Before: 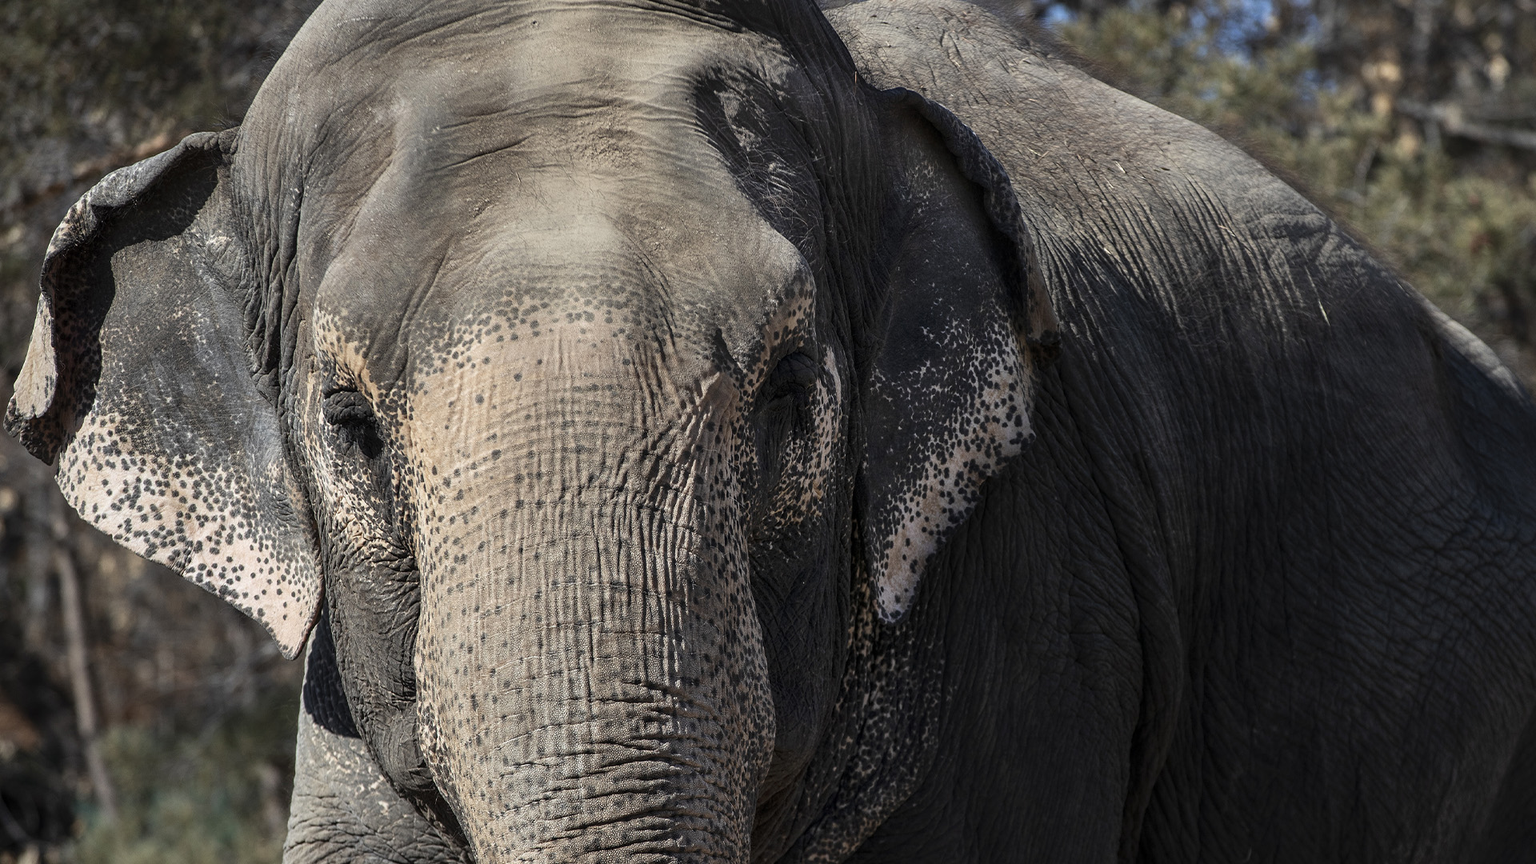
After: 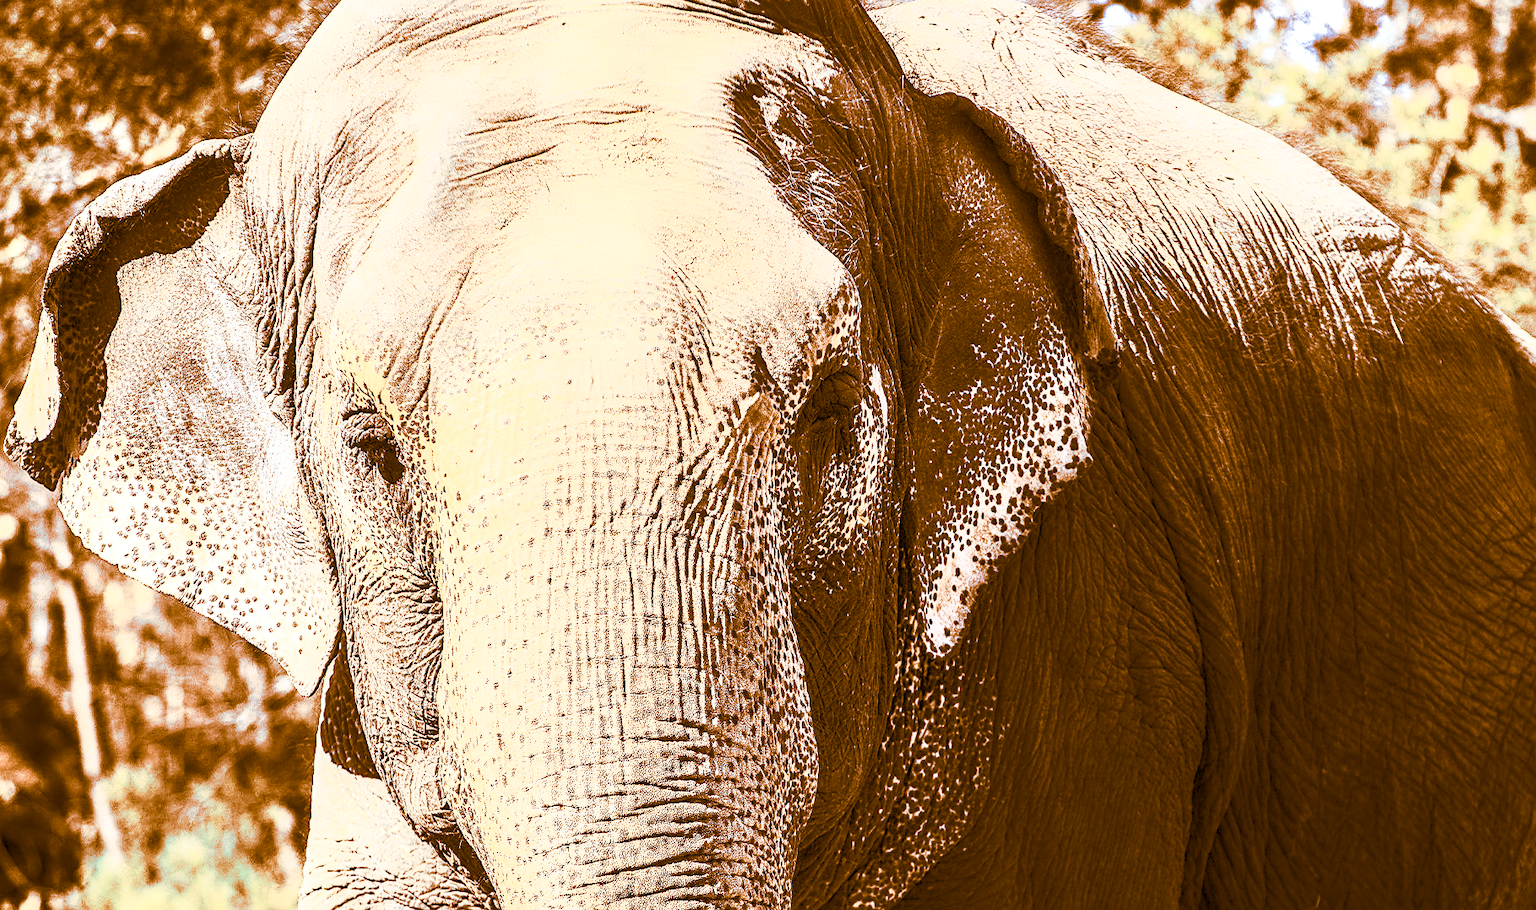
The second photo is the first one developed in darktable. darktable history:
crop and rotate: right 5.167%
sharpen: on, module defaults
local contrast: on, module defaults
tone equalizer: on, module defaults
exposure: black level correction 0, exposure 1.4 EV, compensate highlight preservation false
split-toning: shadows › hue 26°, shadows › saturation 0.92, highlights › hue 40°, highlights › saturation 0.92, balance -63, compress 0%
contrast brightness saturation: contrast 0.83, brightness 0.59, saturation 0.59
